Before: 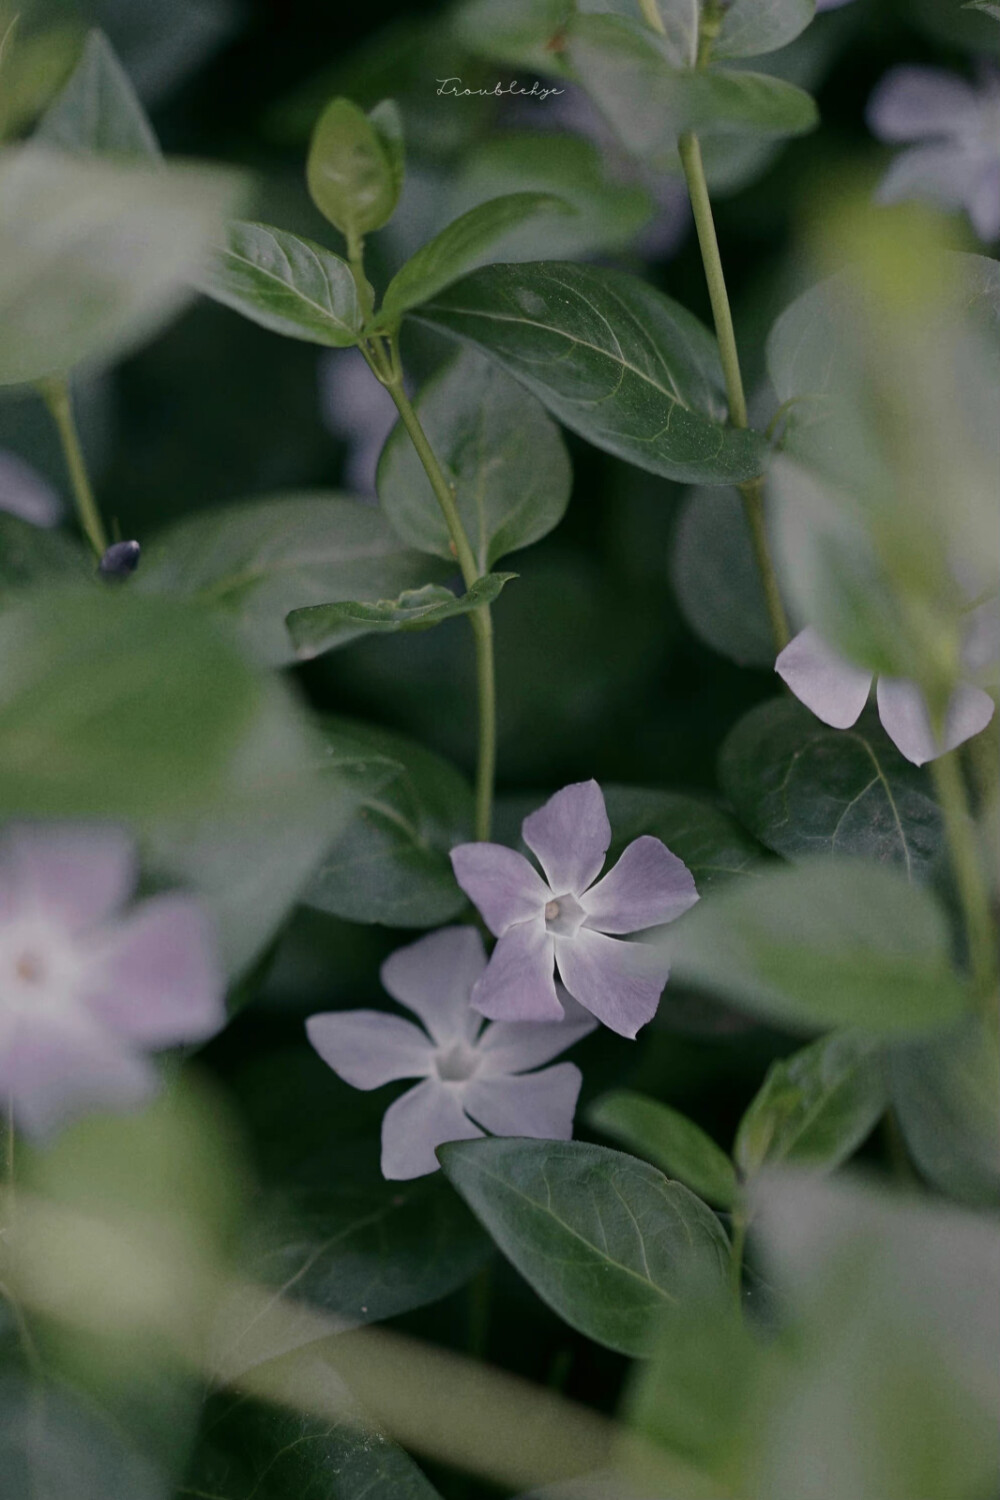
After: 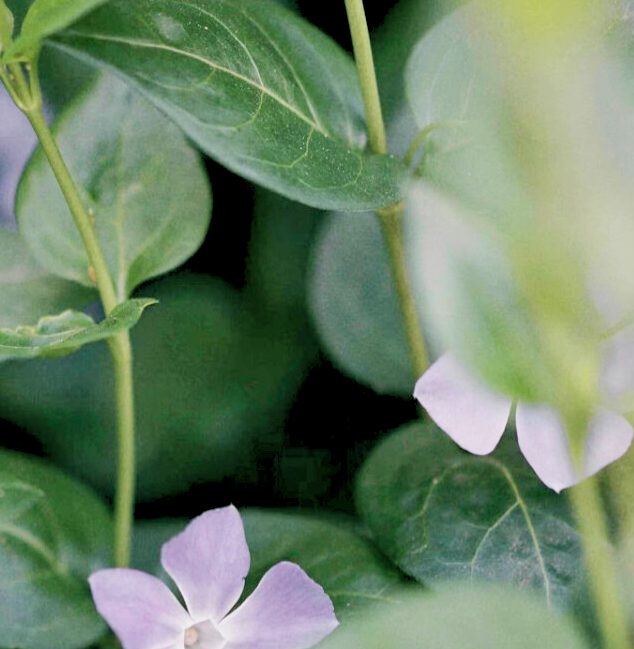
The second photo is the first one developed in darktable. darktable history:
local contrast: mode bilateral grid, contrast 21, coarseness 51, detail 120%, midtone range 0.2
crop: left 36.157%, top 18.294%, right 0.353%, bottom 38.436%
velvia: strength 14.78%
base curve: curves: ch0 [(0, 0) (0.204, 0.334) (0.55, 0.733) (1, 1)], preserve colors none
levels: levels [0.093, 0.434, 0.988]
